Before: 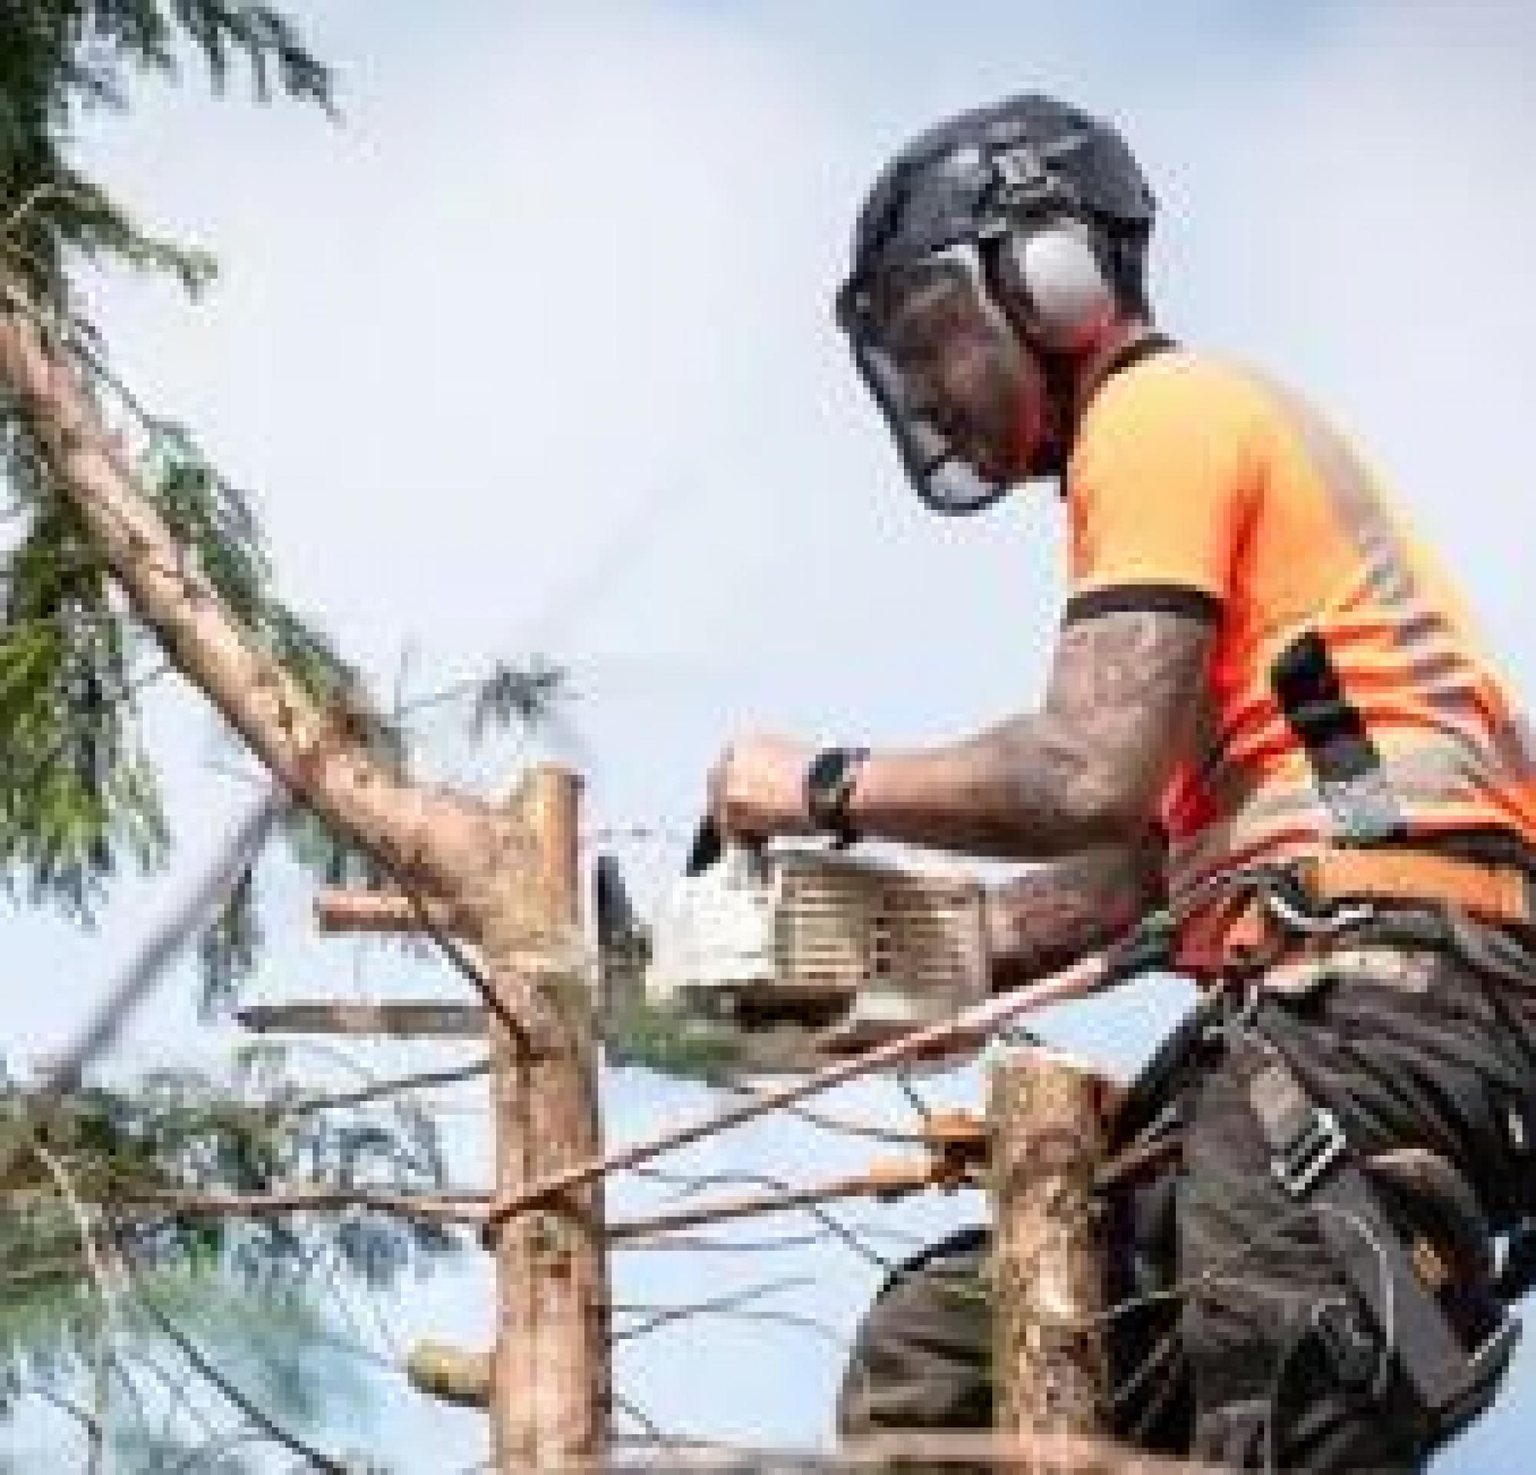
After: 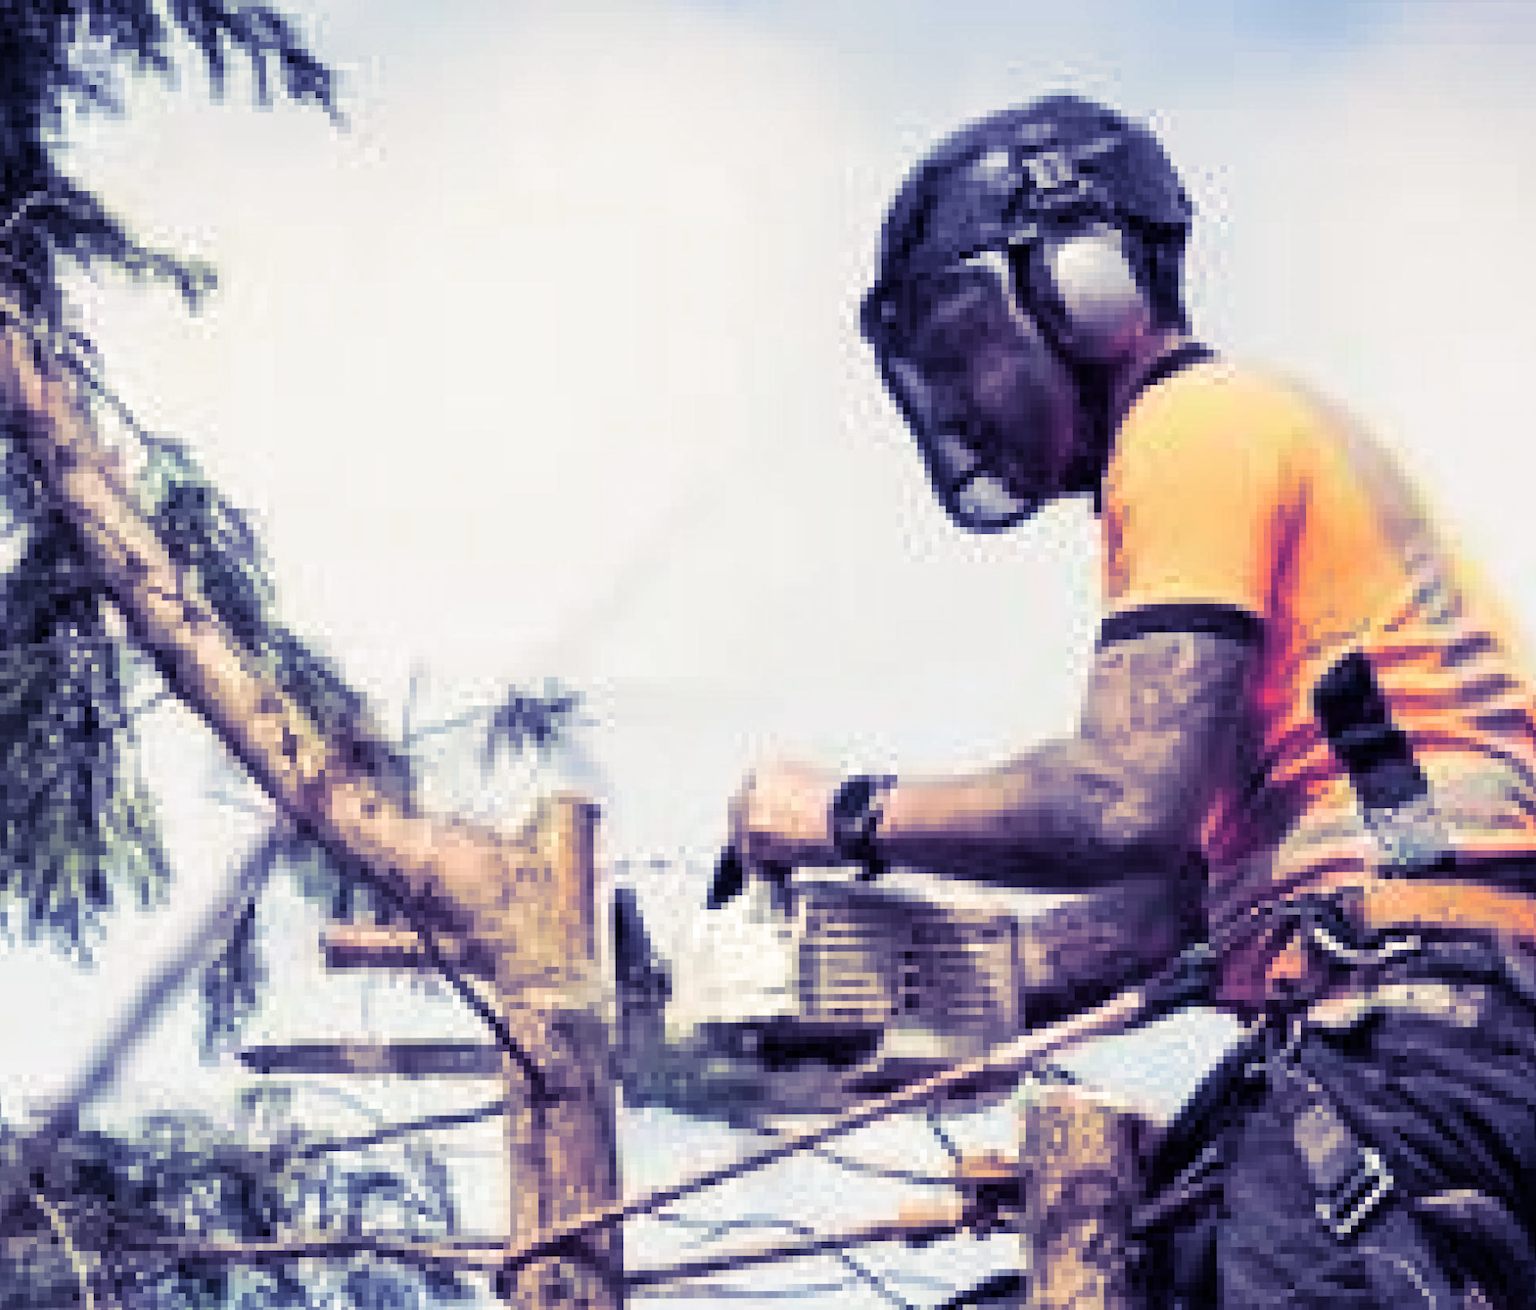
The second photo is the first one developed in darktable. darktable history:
split-toning: shadows › hue 242.67°, shadows › saturation 0.733, highlights › hue 45.33°, highlights › saturation 0.667, balance -53.304, compress 21.15%
crop and rotate: angle 0.2°, left 0.275%, right 3.127%, bottom 14.18%
